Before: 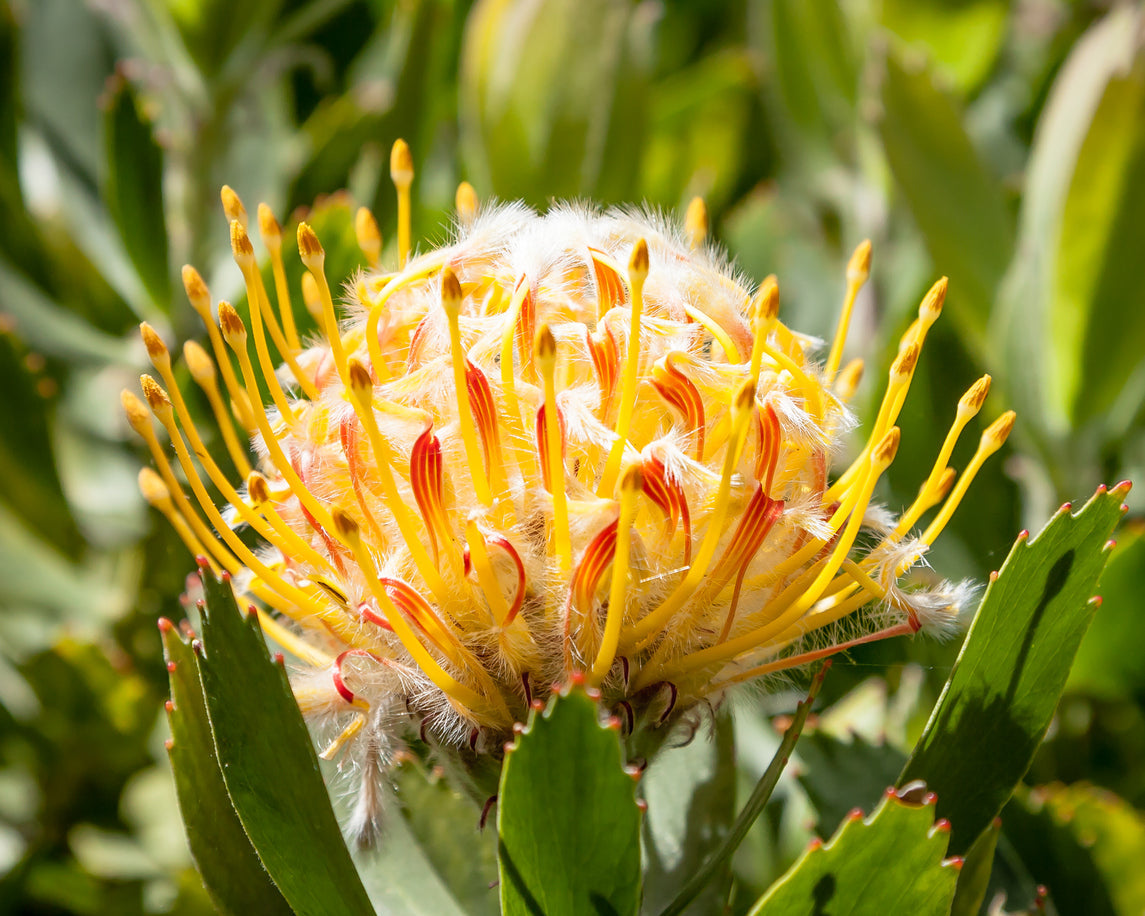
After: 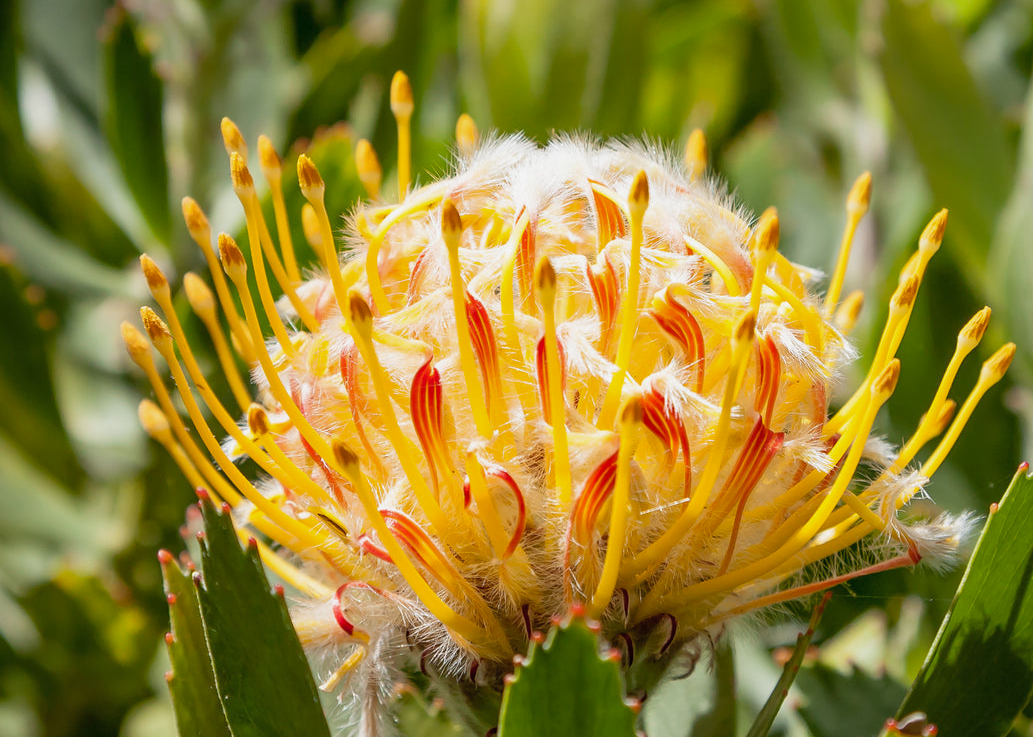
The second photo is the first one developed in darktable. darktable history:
crop: top 7.49%, right 9.717%, bottom 11.943%
shadows and highlights: shadows 25, white point adjustment -3, highlights -30
